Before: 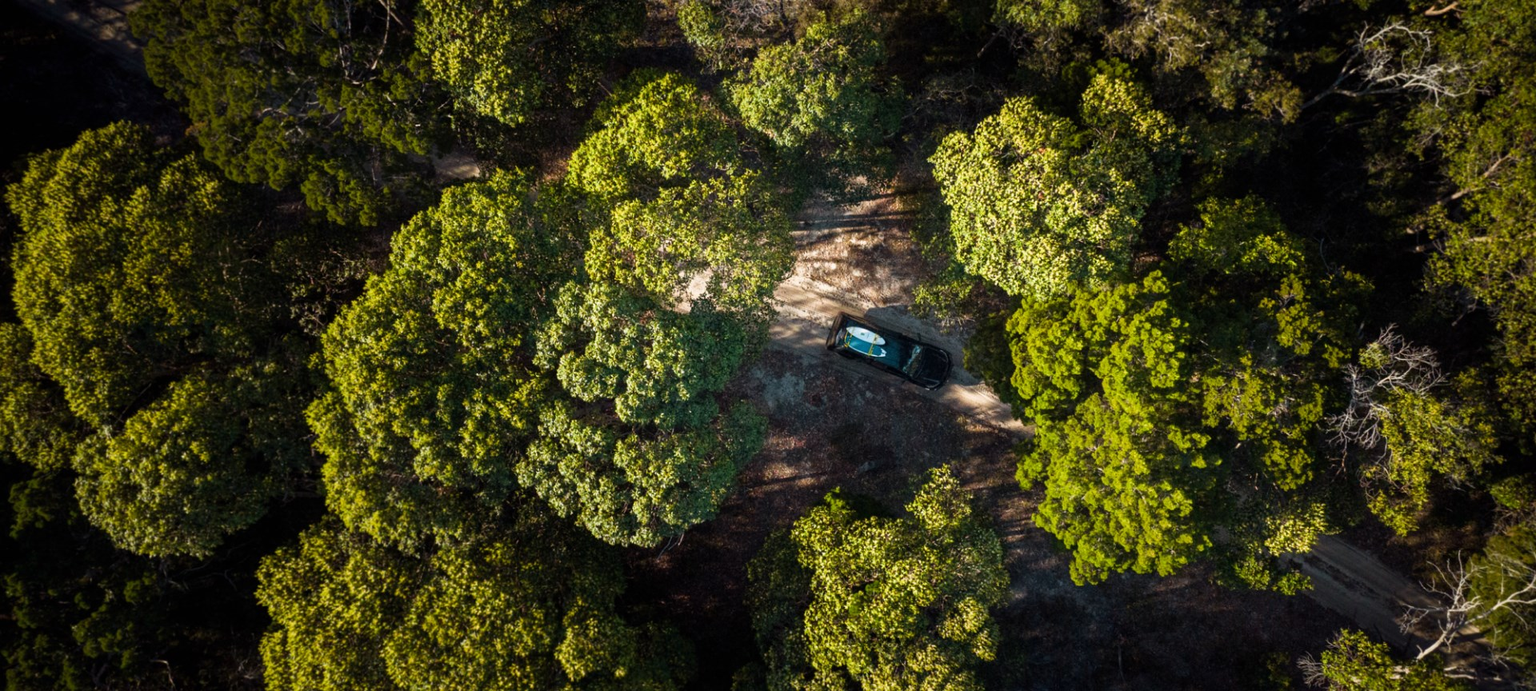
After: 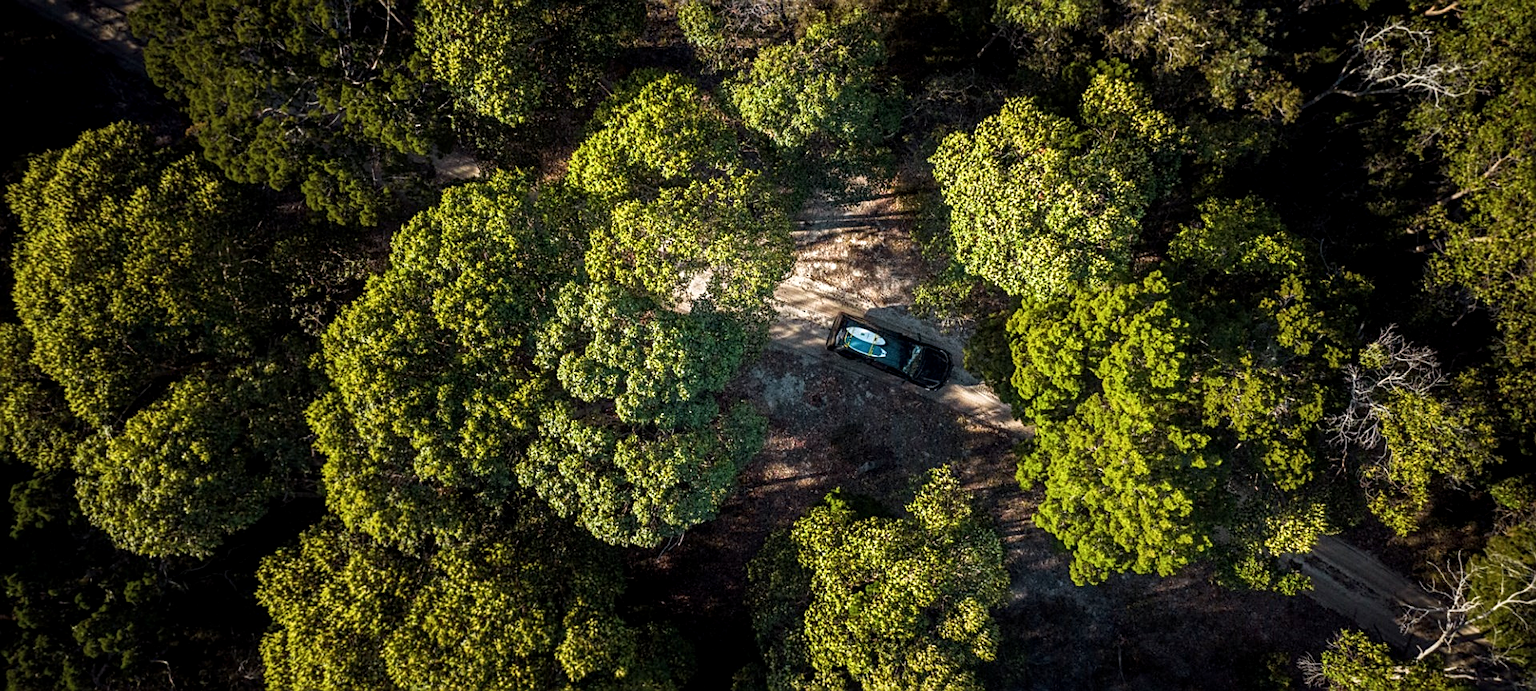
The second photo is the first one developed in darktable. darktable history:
tone equalizer: on, module defaults
sharpen: on, module defaults
local contrast: detail 130%
white balance: red 0.988, blue 1.017
